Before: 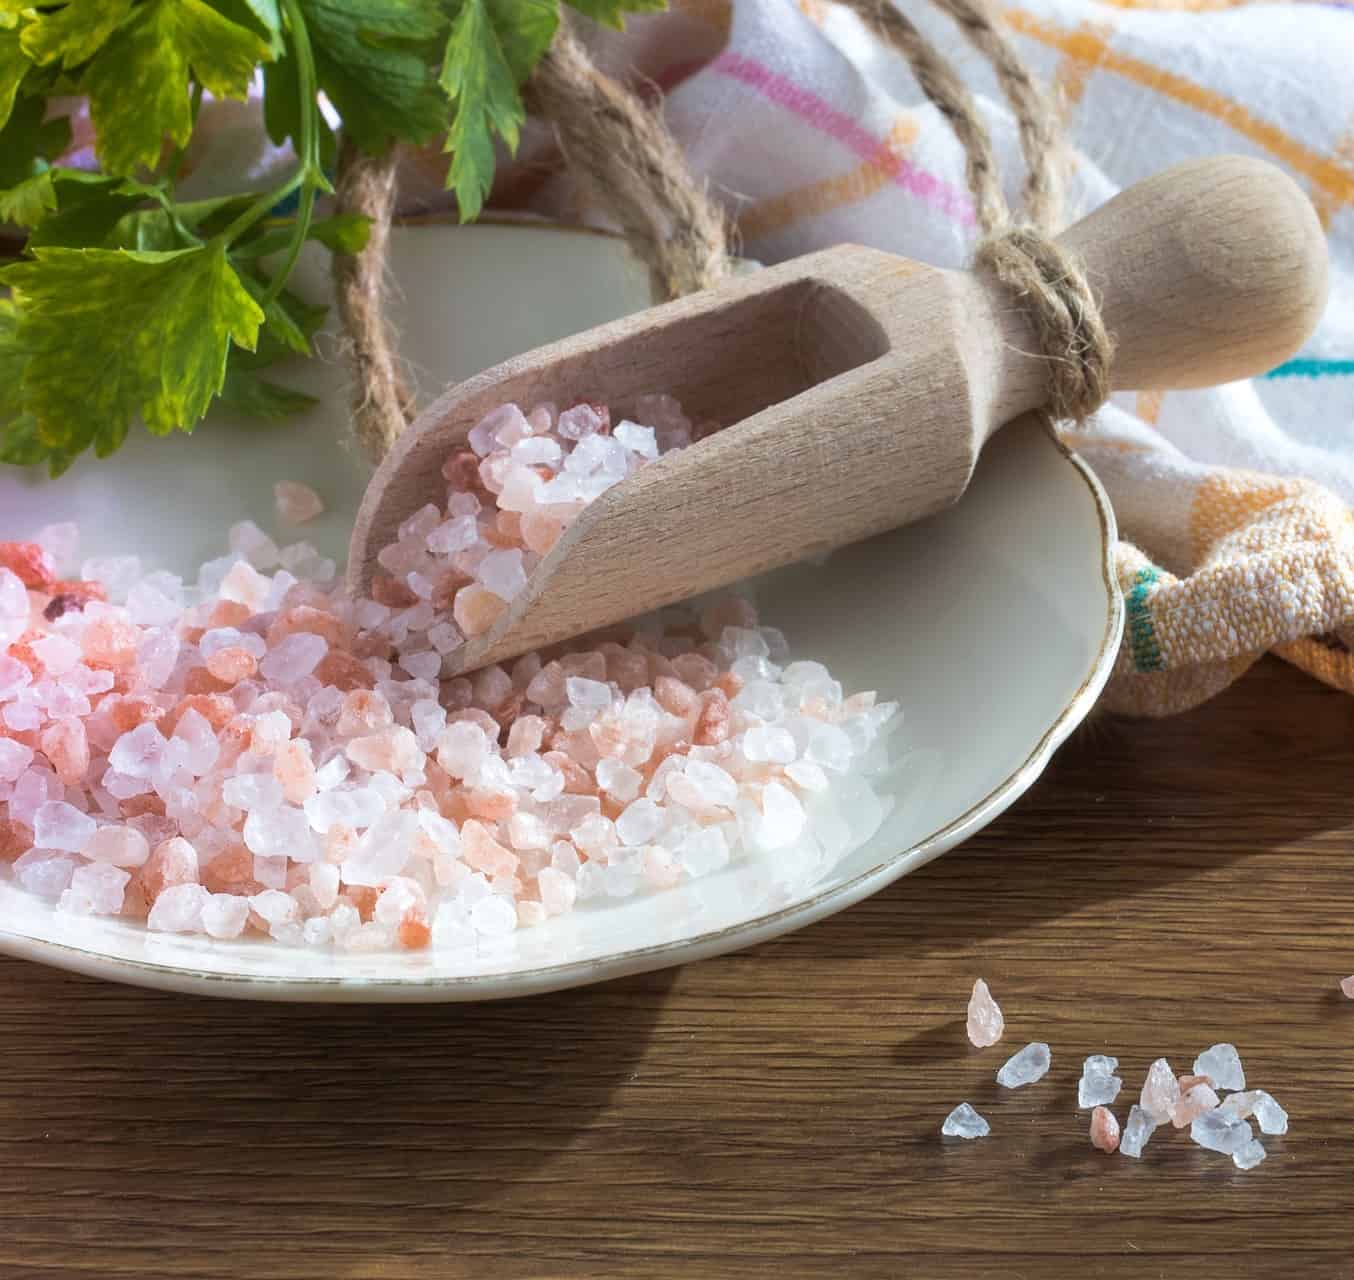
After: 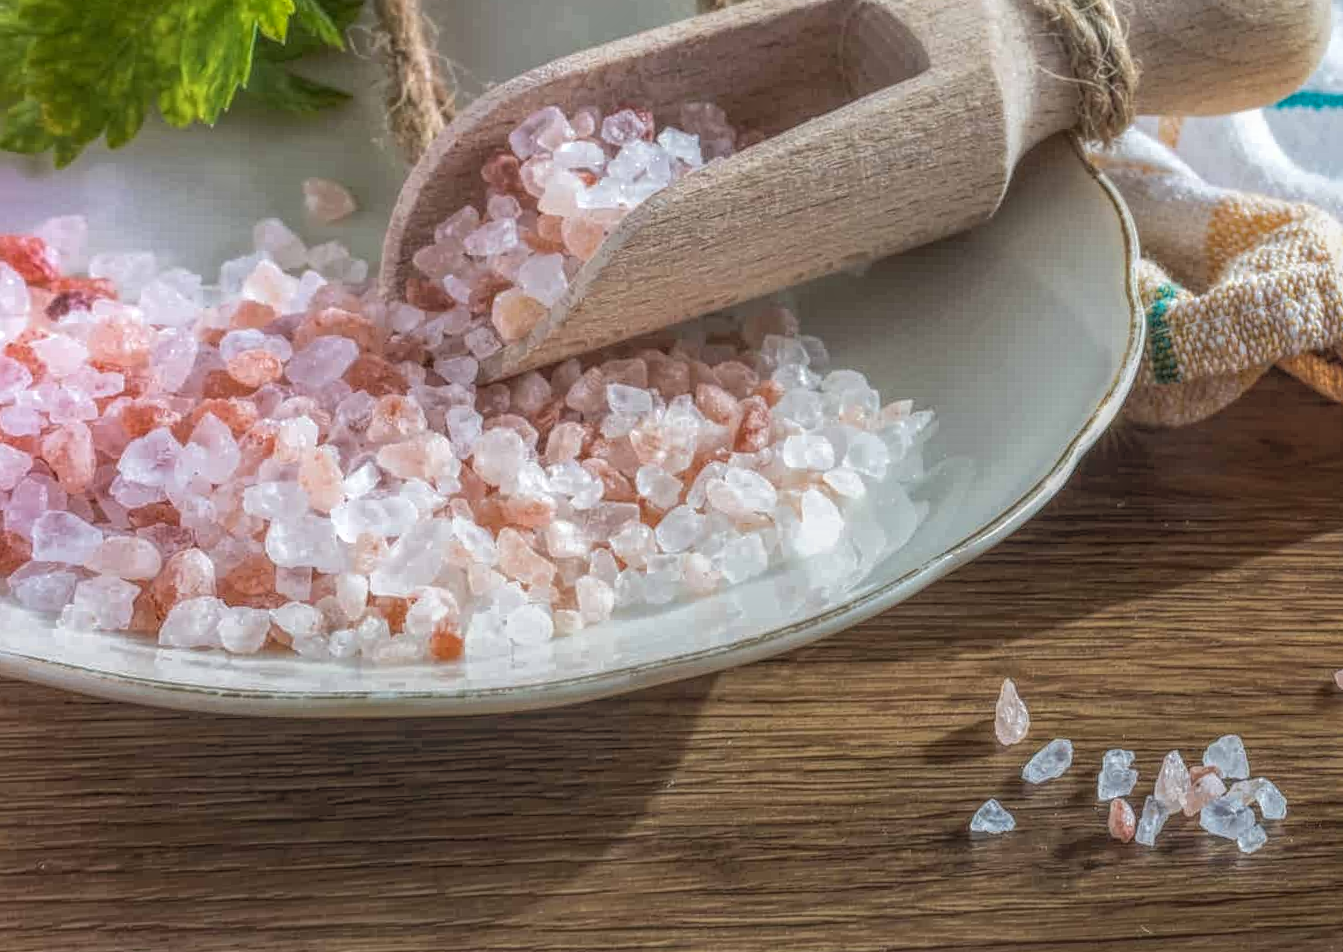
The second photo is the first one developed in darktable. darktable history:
crop and rotate: top 19.998%
local contrast: highlights 20%, shadows 30%, detail 200%, midtone range 0.2
rotate and perspective: rotation 0.679°, lens shift (horizontal) 0.136, crop left 0.009, crop right 0.991, crop top 0.078, crop bottom 0.95
